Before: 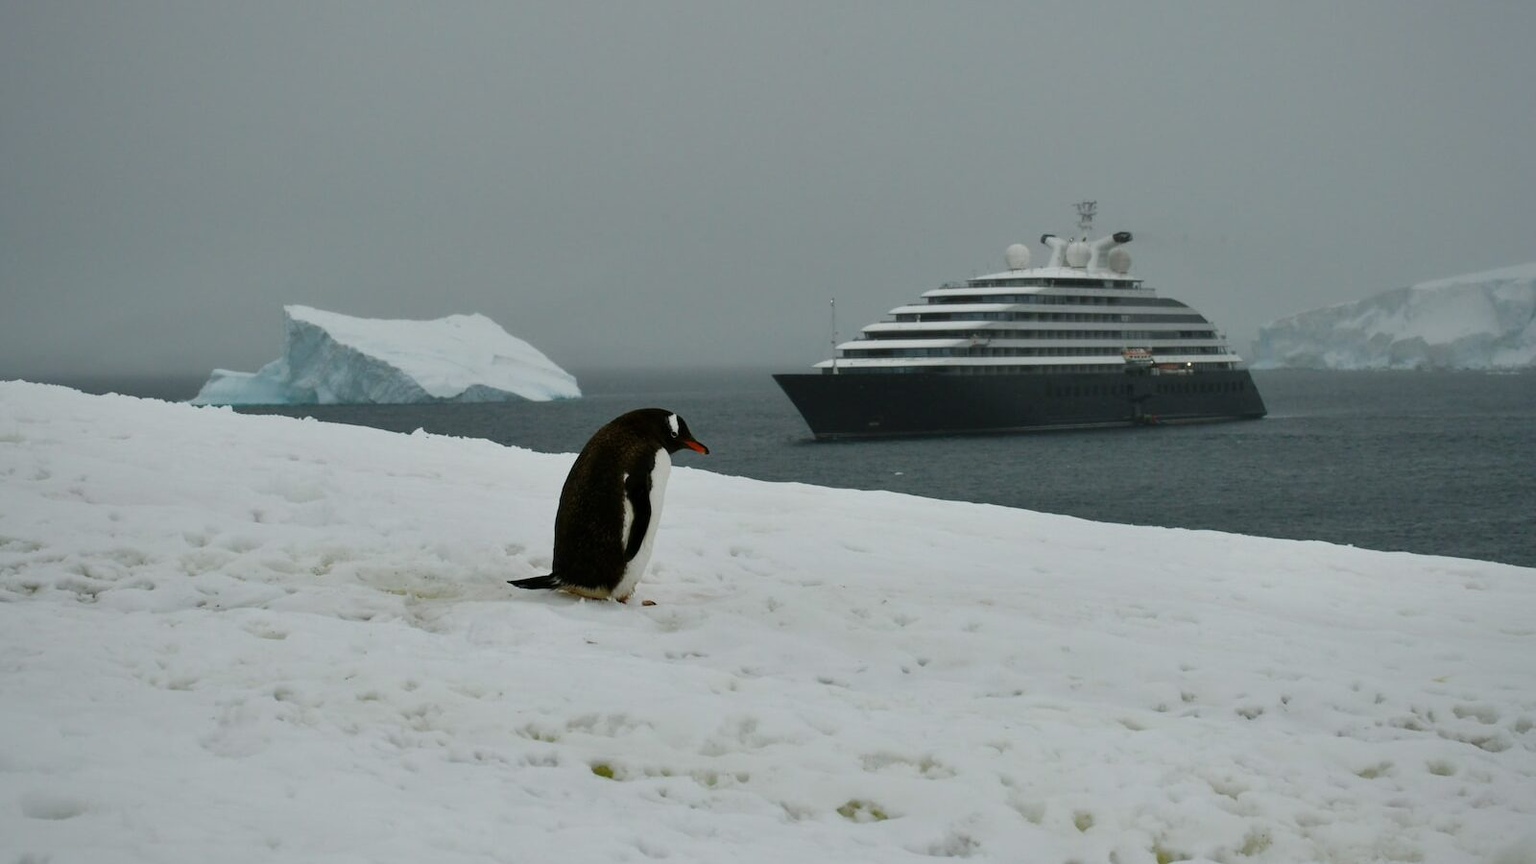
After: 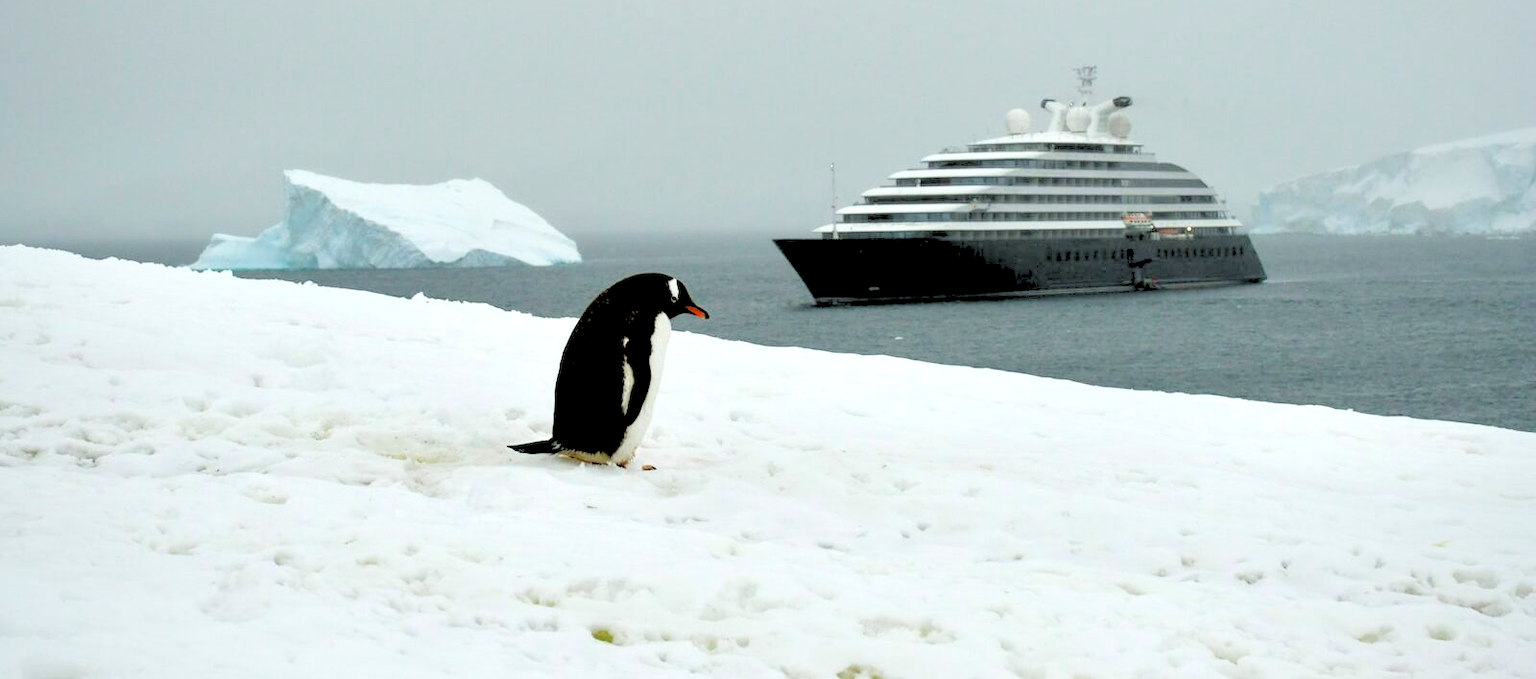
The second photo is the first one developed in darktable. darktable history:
exposure: black level correction 0.001, exposure 0.955 EV, compensate exposure bias true, compensate highlight preservation false
crop and rotate: top 15.774%, bottom 5.506%
rgb levels: levels [[0.027, 0.429, 0.996], [0, 0.5, 1], [0, 0.5, 1]]
